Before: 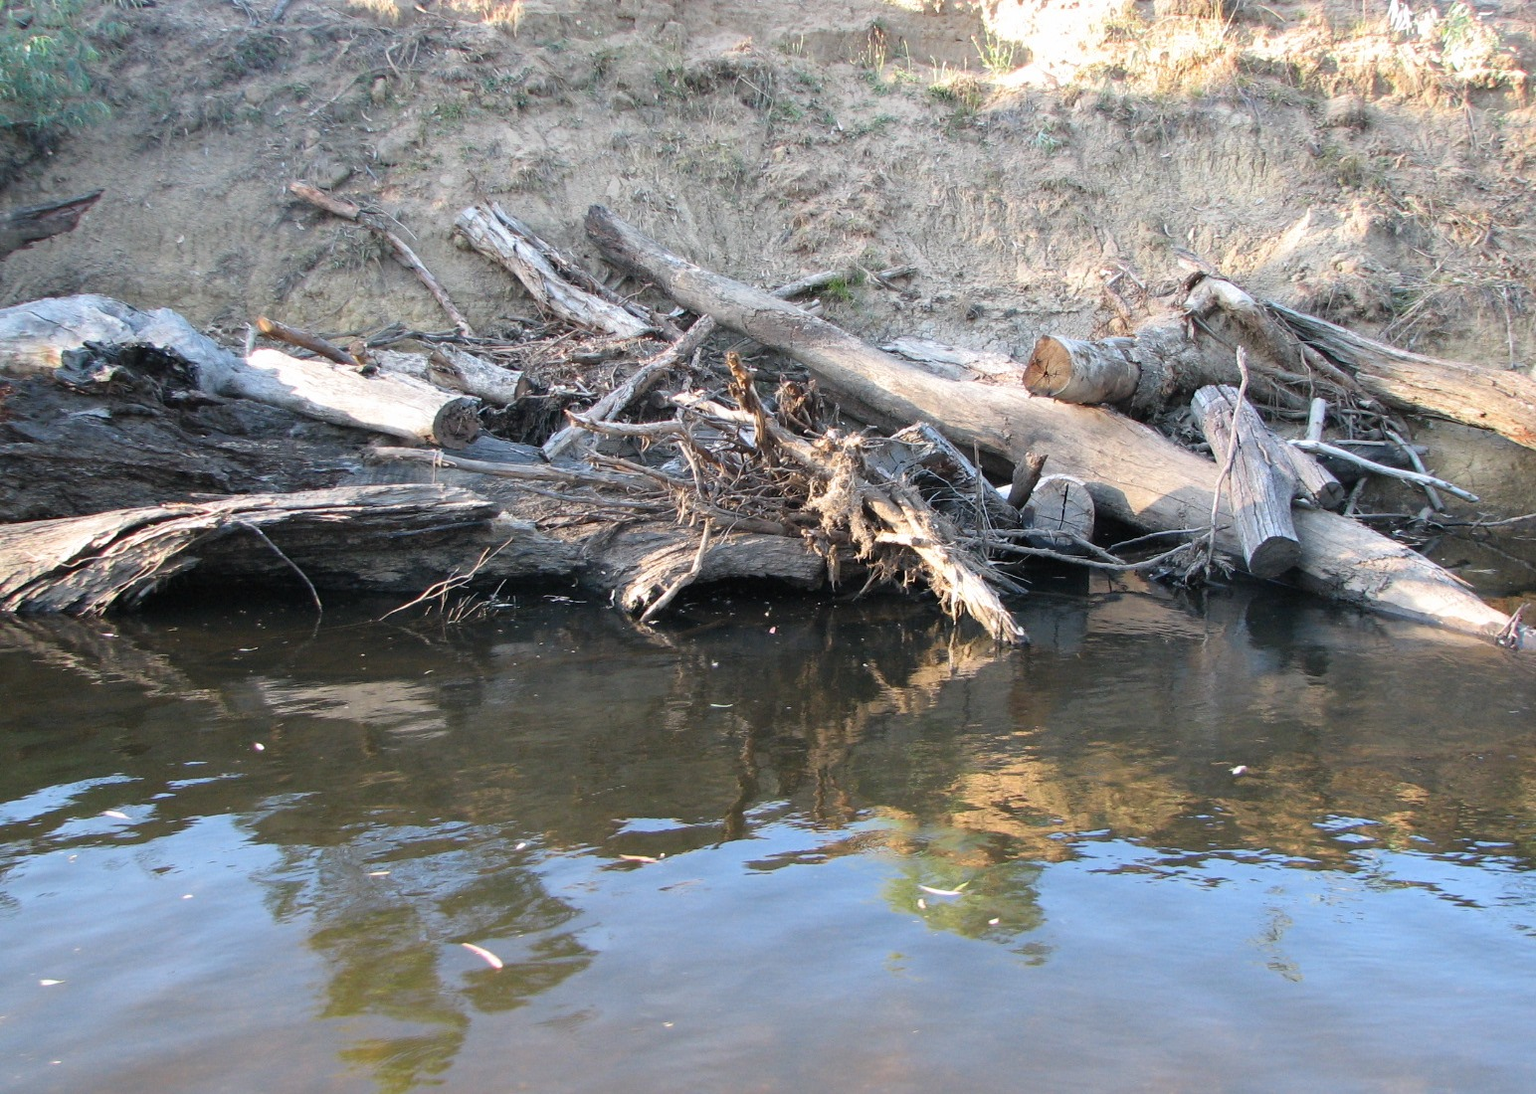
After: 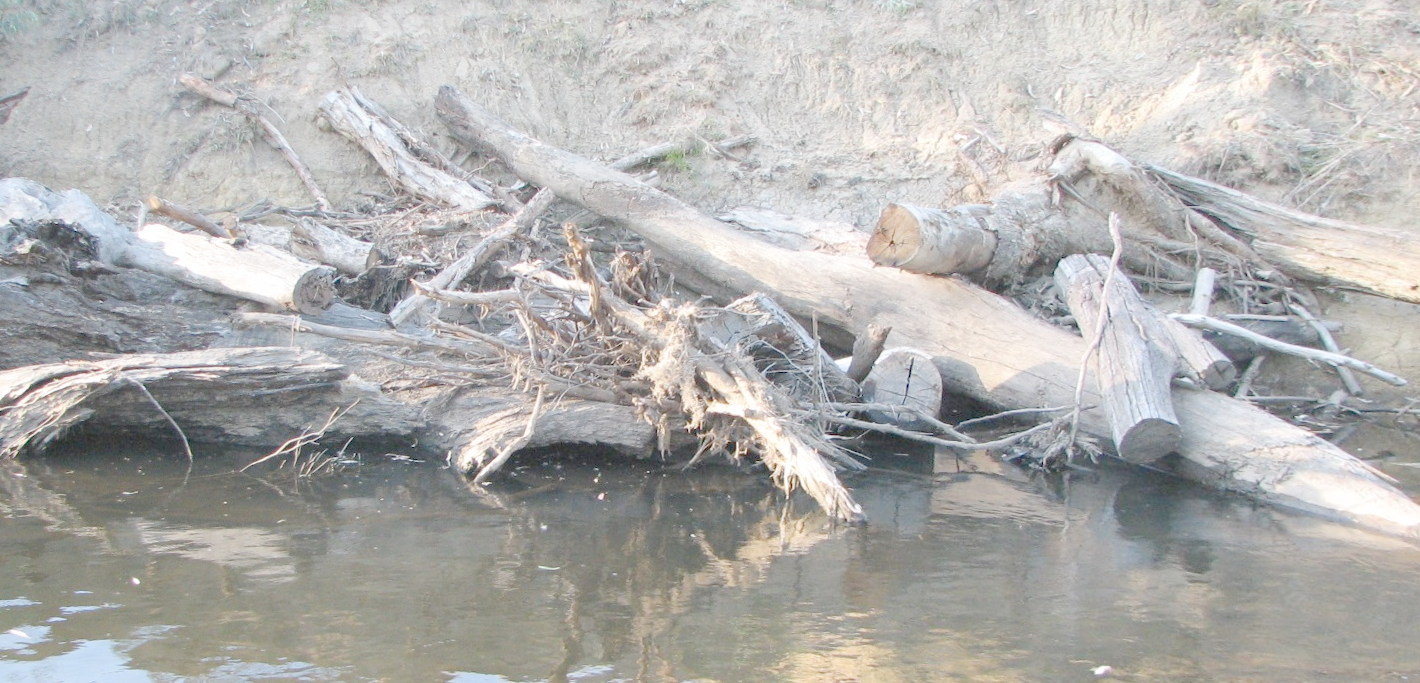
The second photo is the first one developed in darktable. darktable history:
rotate and perspective: rotation 1.69°, lens shift (vertical) -0.023, lens shift (horizontal) -0.291, crop left 0.025, crop right 0.988, crop top 0.092, crop bottom 0.842
crop: left 2.737%, top 7.287%, right 3.421%, bottom 20.179%
